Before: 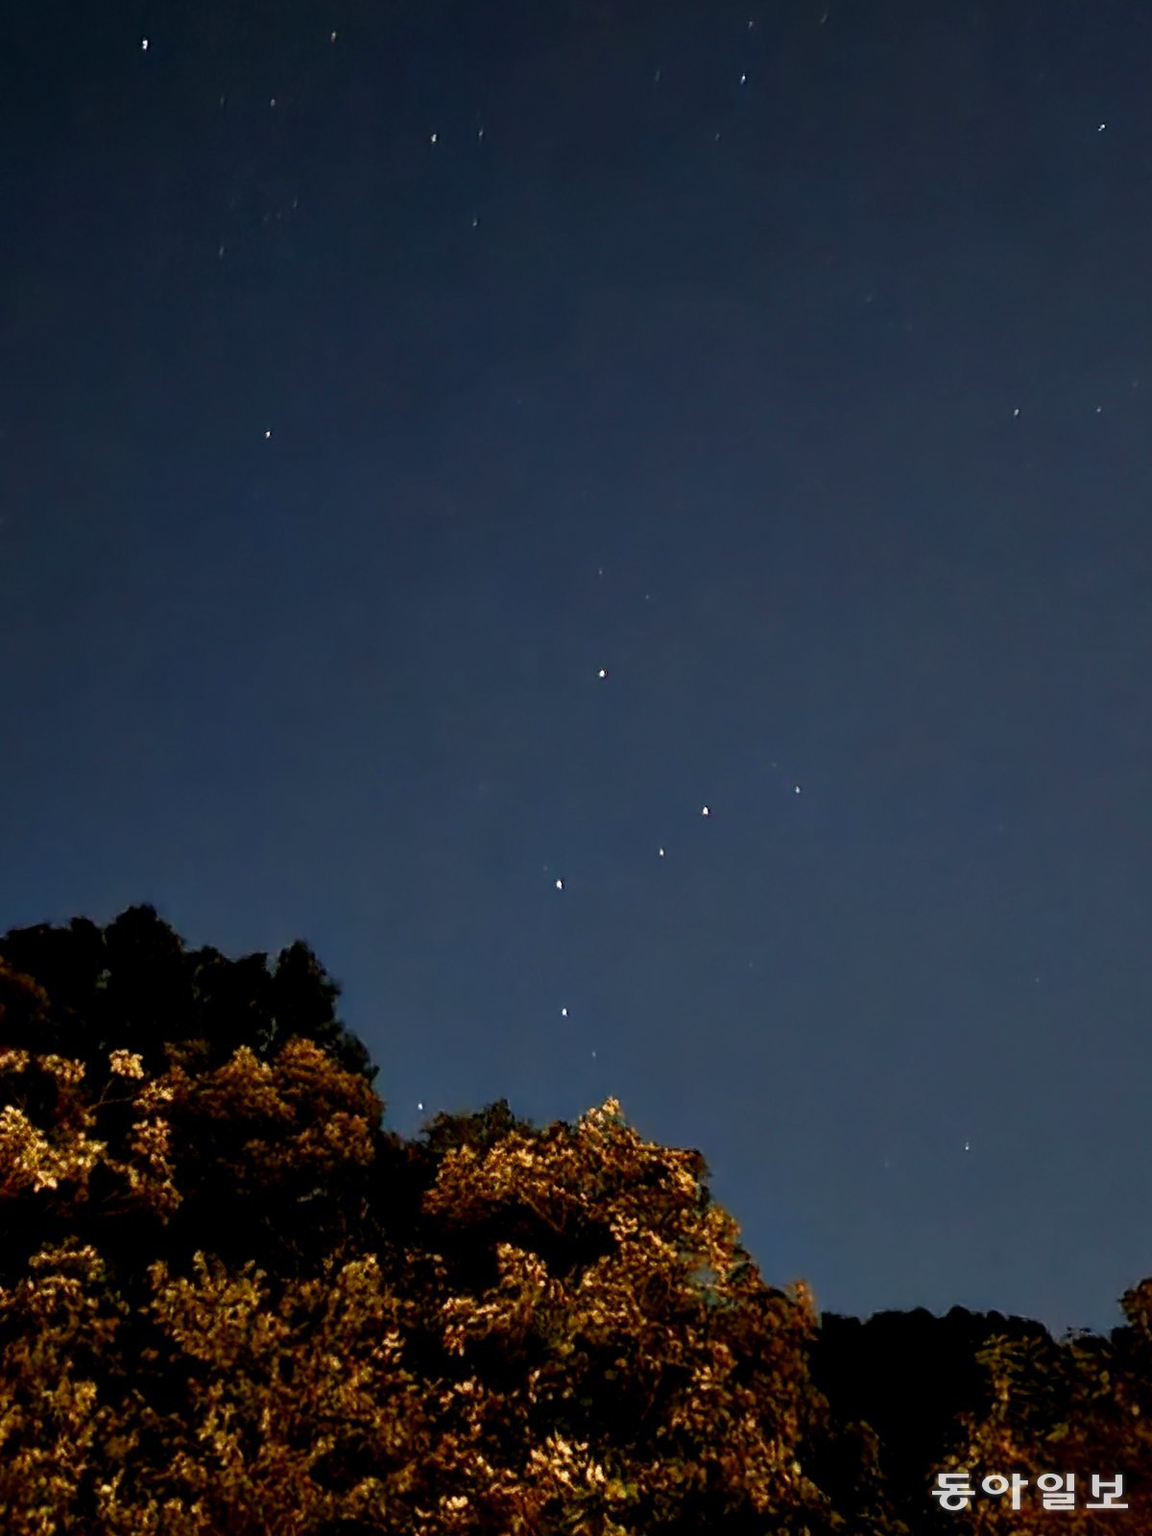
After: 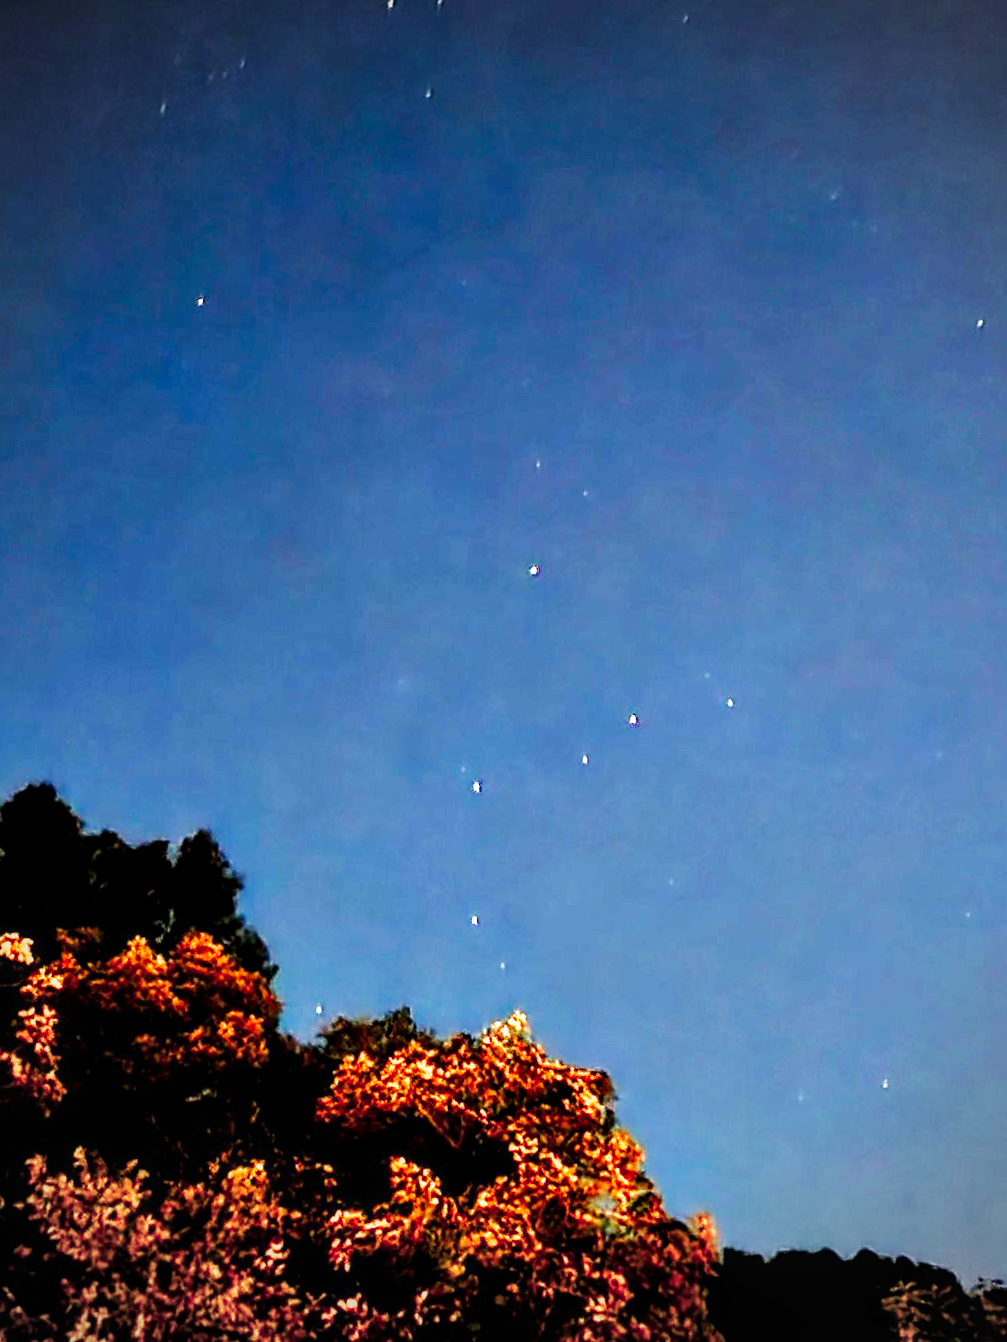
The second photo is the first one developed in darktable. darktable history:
color zones: curves: ch1 [(0.309, 0.524) (0.41, 0.329) (0.508, 0.509)]; ch2 [(0.25, 0.457) (0.75, 0.5)]
exposure: black level correction 0, exposure 0.95 EV, compensate exposure bias true, compensate highlight preservation false
vignetting: unbound false
crop and rotate: angle -3.27°, left 5.211%, top 5.211%, right 4.607%, bottom 4.607%
local contrast: on, module defaults
base curve: curves: ch0 [(0, 0) (0.007, 0.004) (0.027, 0.03) (0.046, 0.07) (0.207, 0.54) (0.442, 0.872) (0.673, 0.972) (1, 1)], preserve colors none
